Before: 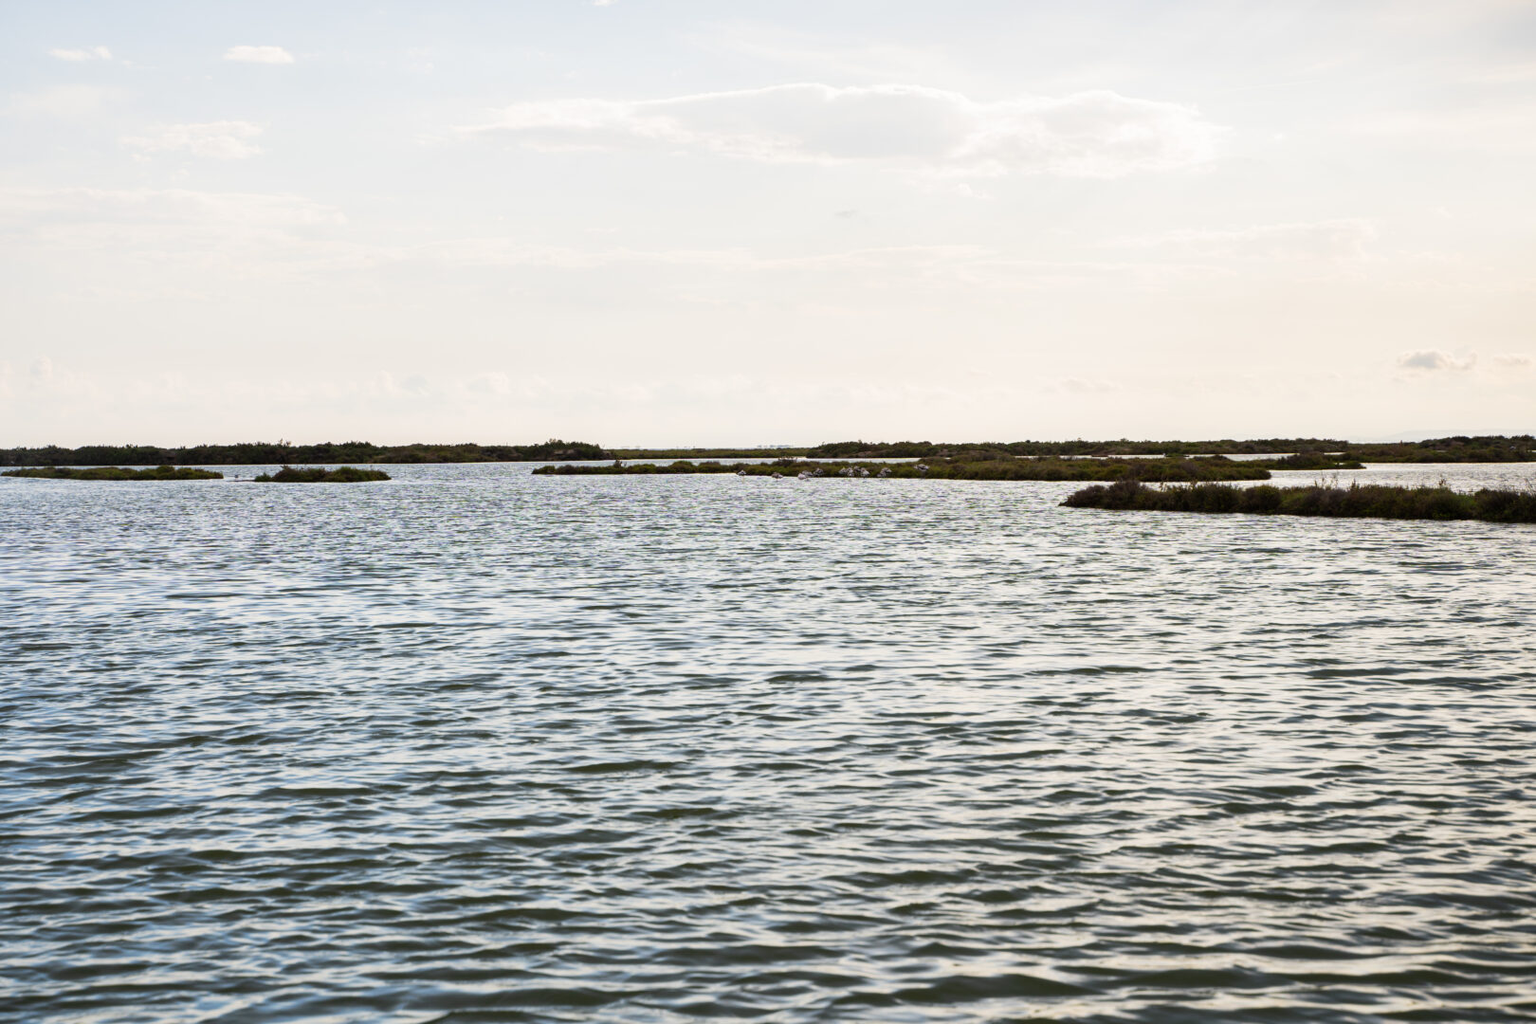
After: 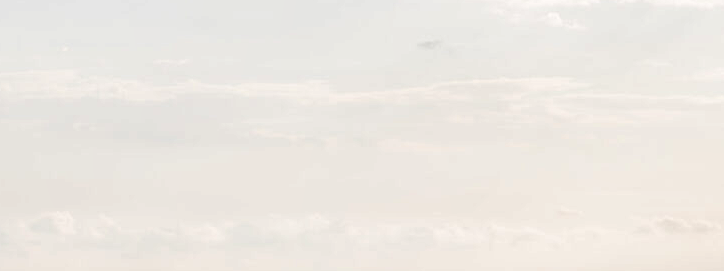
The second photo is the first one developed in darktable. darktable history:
shadows and highlights: shadows 25, highlights -25
local contrast: on, module defaults
crop: left 28.64%, top 16.832%, right 26.637%, bottom 58.055%
contrast brightness saturation: contrast 0.07, brightness -0.14, saturation 0.11
tone equalizer: on, module defaults
